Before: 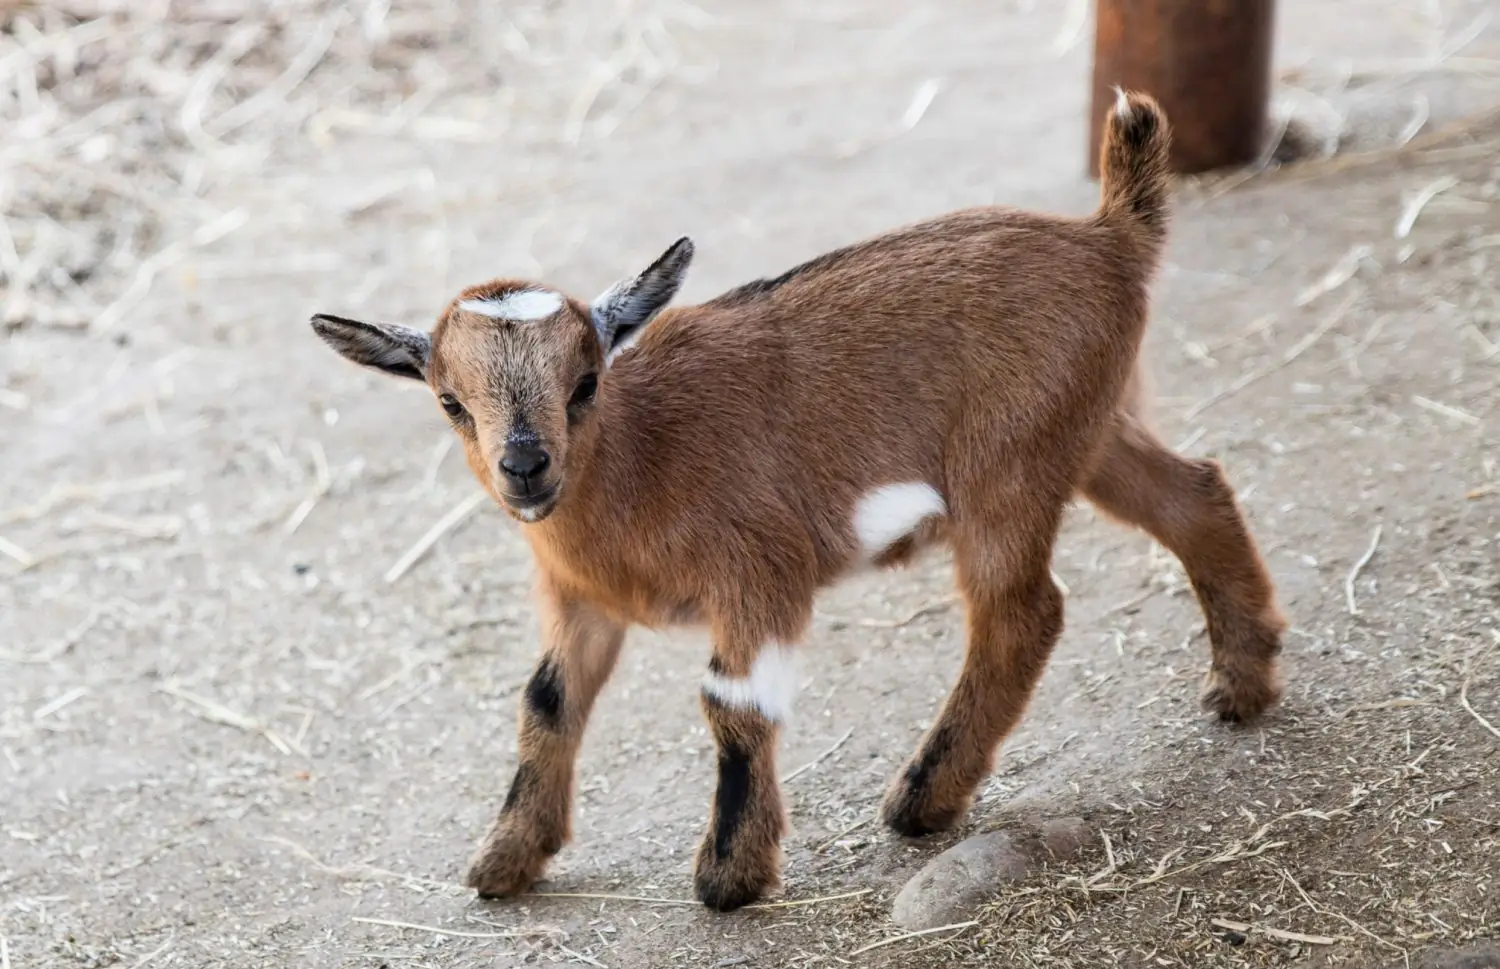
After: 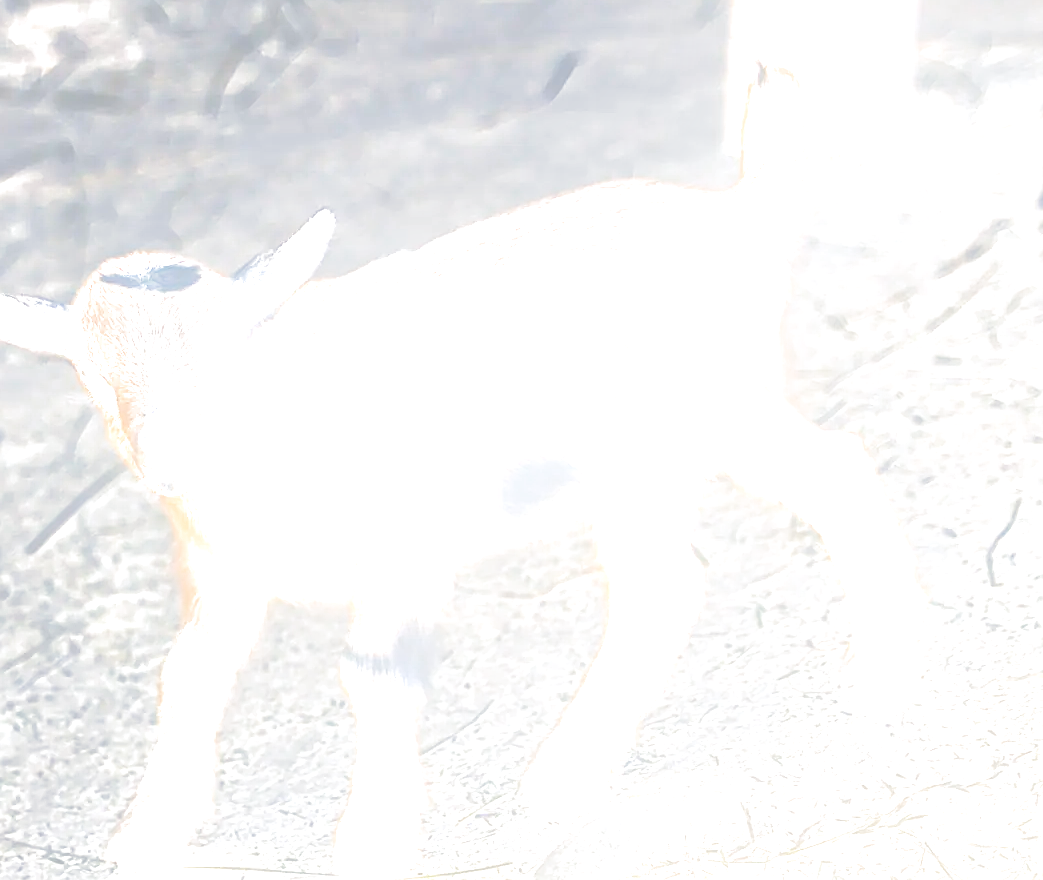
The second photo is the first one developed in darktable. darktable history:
exposure: exposure 1.061 EV, compensate highlight preservation false
local contrast: detail 110%
sharpen: on, module defaults
crop and rotate: left 24.034%, top 2.838%, right 6.406%, bottom 6.299%
split-toning: shadows › saturation 0.24, highlights › hue 54°, highlights › saturation 0.24
bloom: size 25%, threshold 5%, strength 90%
white balance: red 0.983, blue 1.036
